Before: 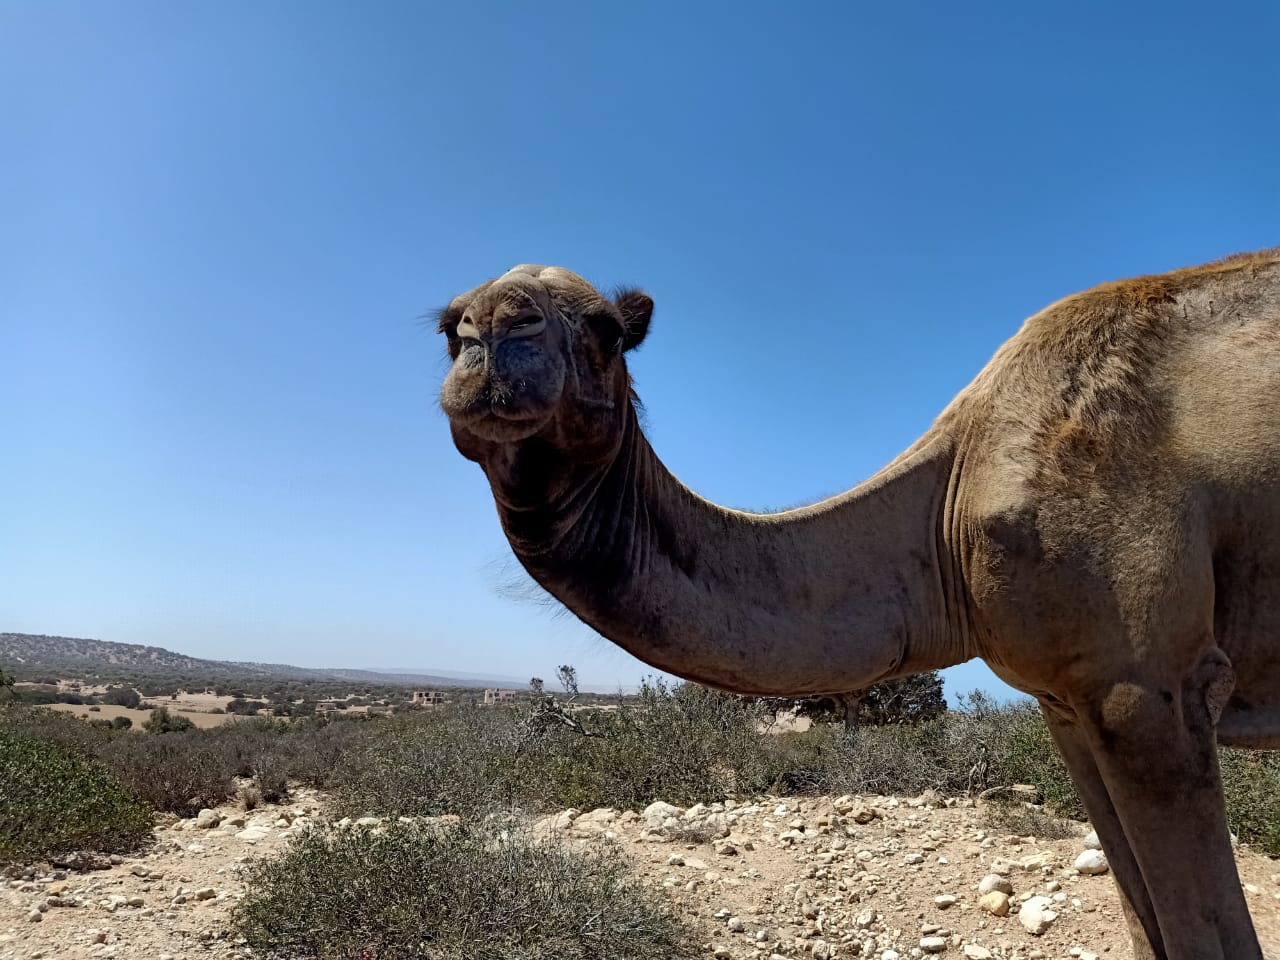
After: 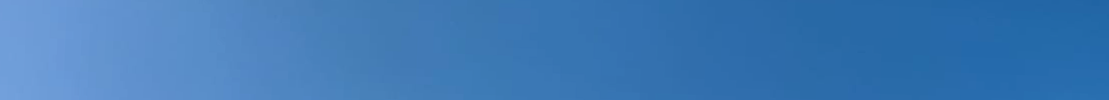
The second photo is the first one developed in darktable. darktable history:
rotate and perspective: rotation 2.17°, automatic cropping off
crop and rotate: left 9.644%, top 9.491%, right 6.021%, bottom 80.509%
contrast brightness saturation: brightness -0.09
